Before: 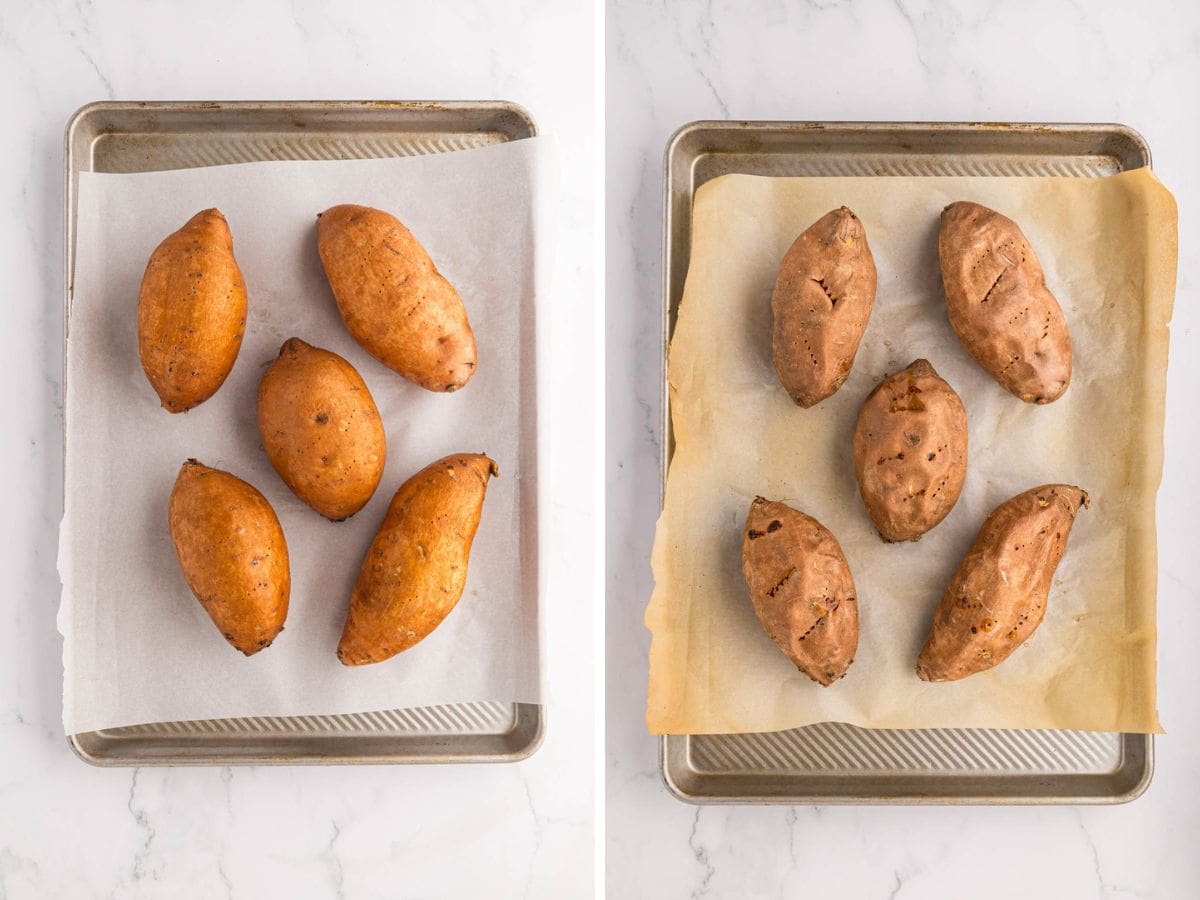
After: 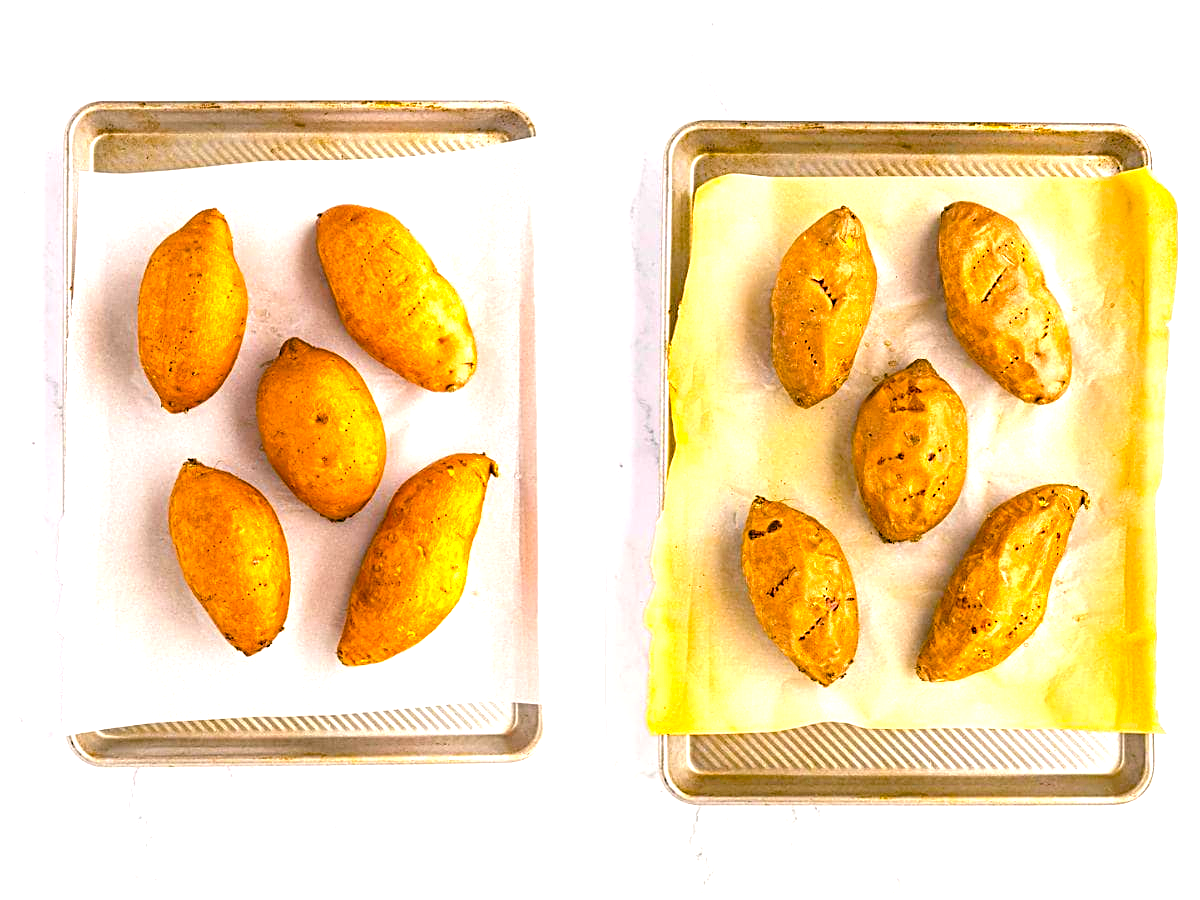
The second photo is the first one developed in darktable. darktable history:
color balance rgb: global offset › luminance -0.336%, global offset › chroma 0.114%, global offset › hue 166.18°, linear chroma grading › global chroma 42.234%, perceptual saturation grading › global saturation 15.123%, perceptual brilliance grading › global brilliance 9.788%, perceptual brilliance grading › shadows 14.982%
sharpen: radius 2.536, amount 0.616
exposure: exposure 0.66 EV, compensate highlight preservation false
